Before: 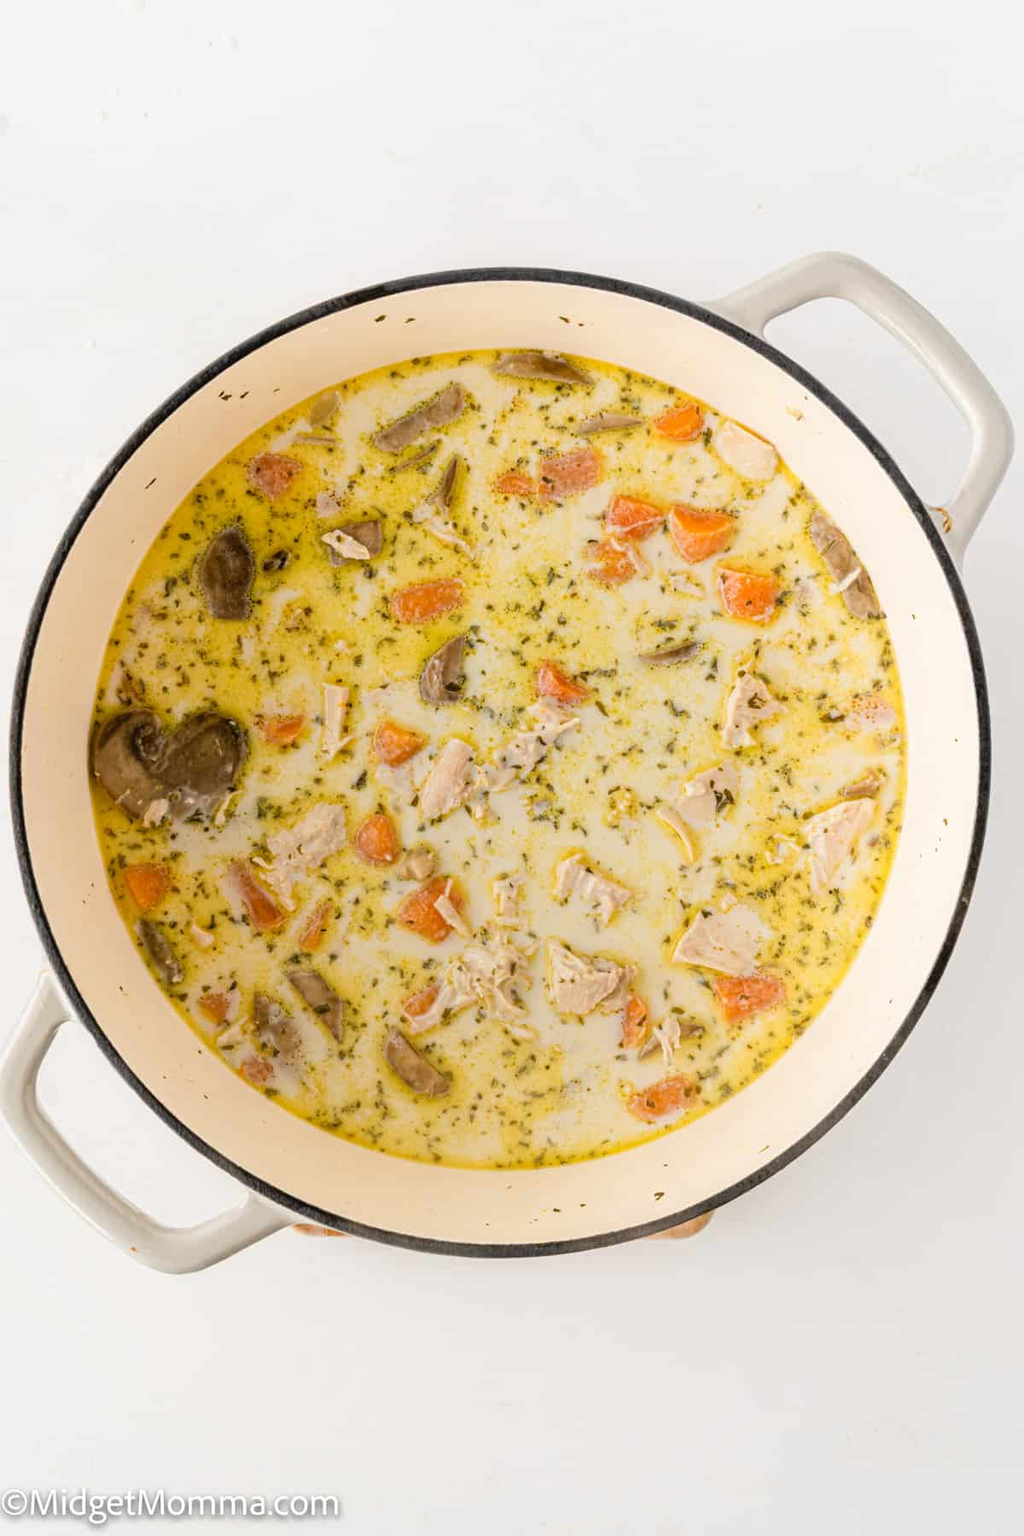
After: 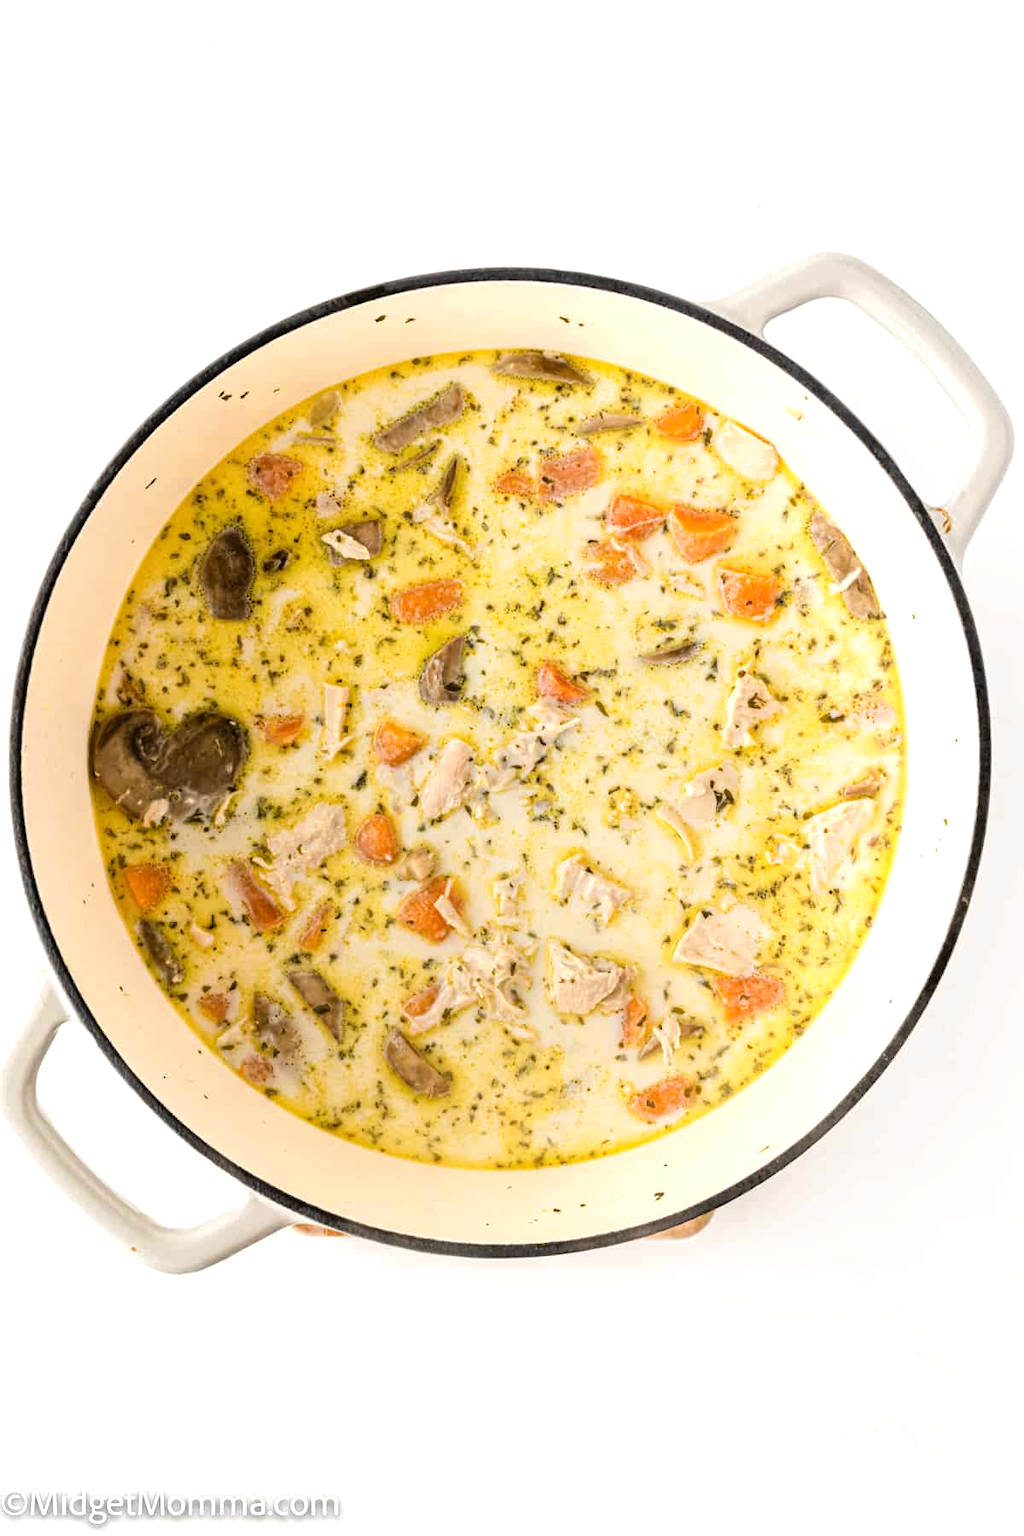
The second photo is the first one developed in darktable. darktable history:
tone equalizer: -8 EV -0.452 EV, -7 EV -0.401 EV, -6 EV -0.359 EV, -5 EV -0.26 EV, -3 EV 0.249 EV, -2 EV 0.362 EV, -1 EV 0.414 EV, +0 EV 0.414 EV, edges refinement/feathering 500, mask exposure compensation -1.57 EV, preserve details no
